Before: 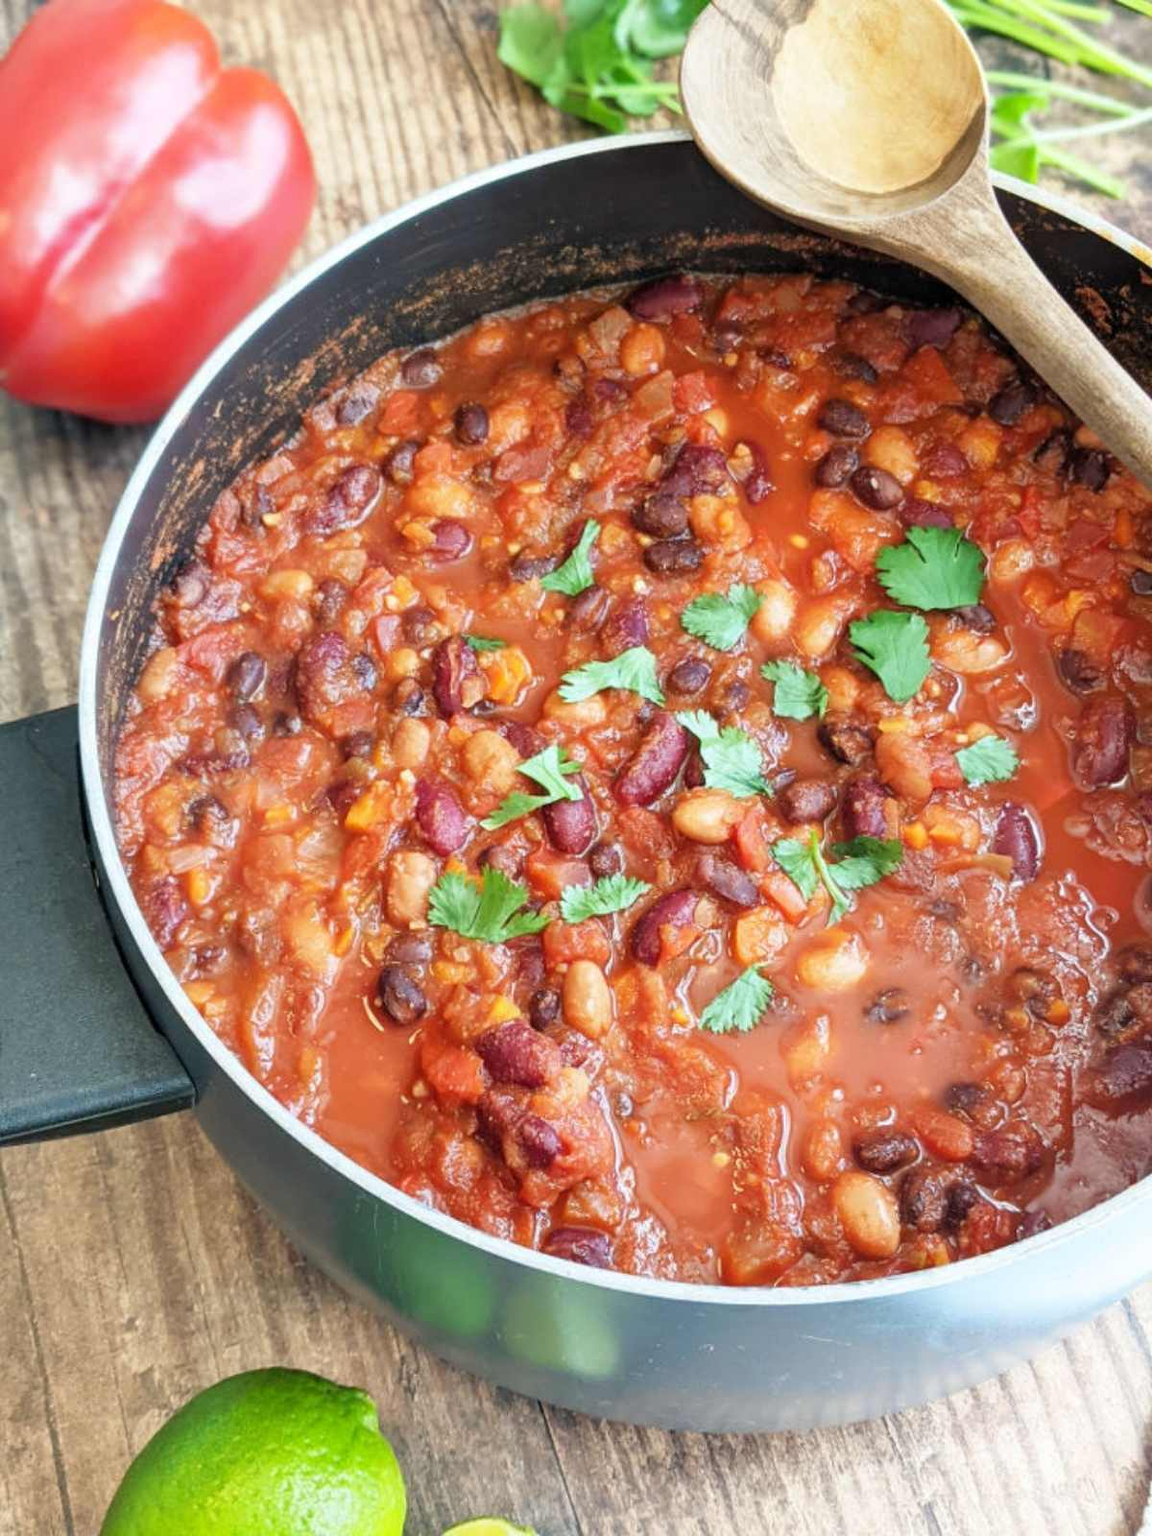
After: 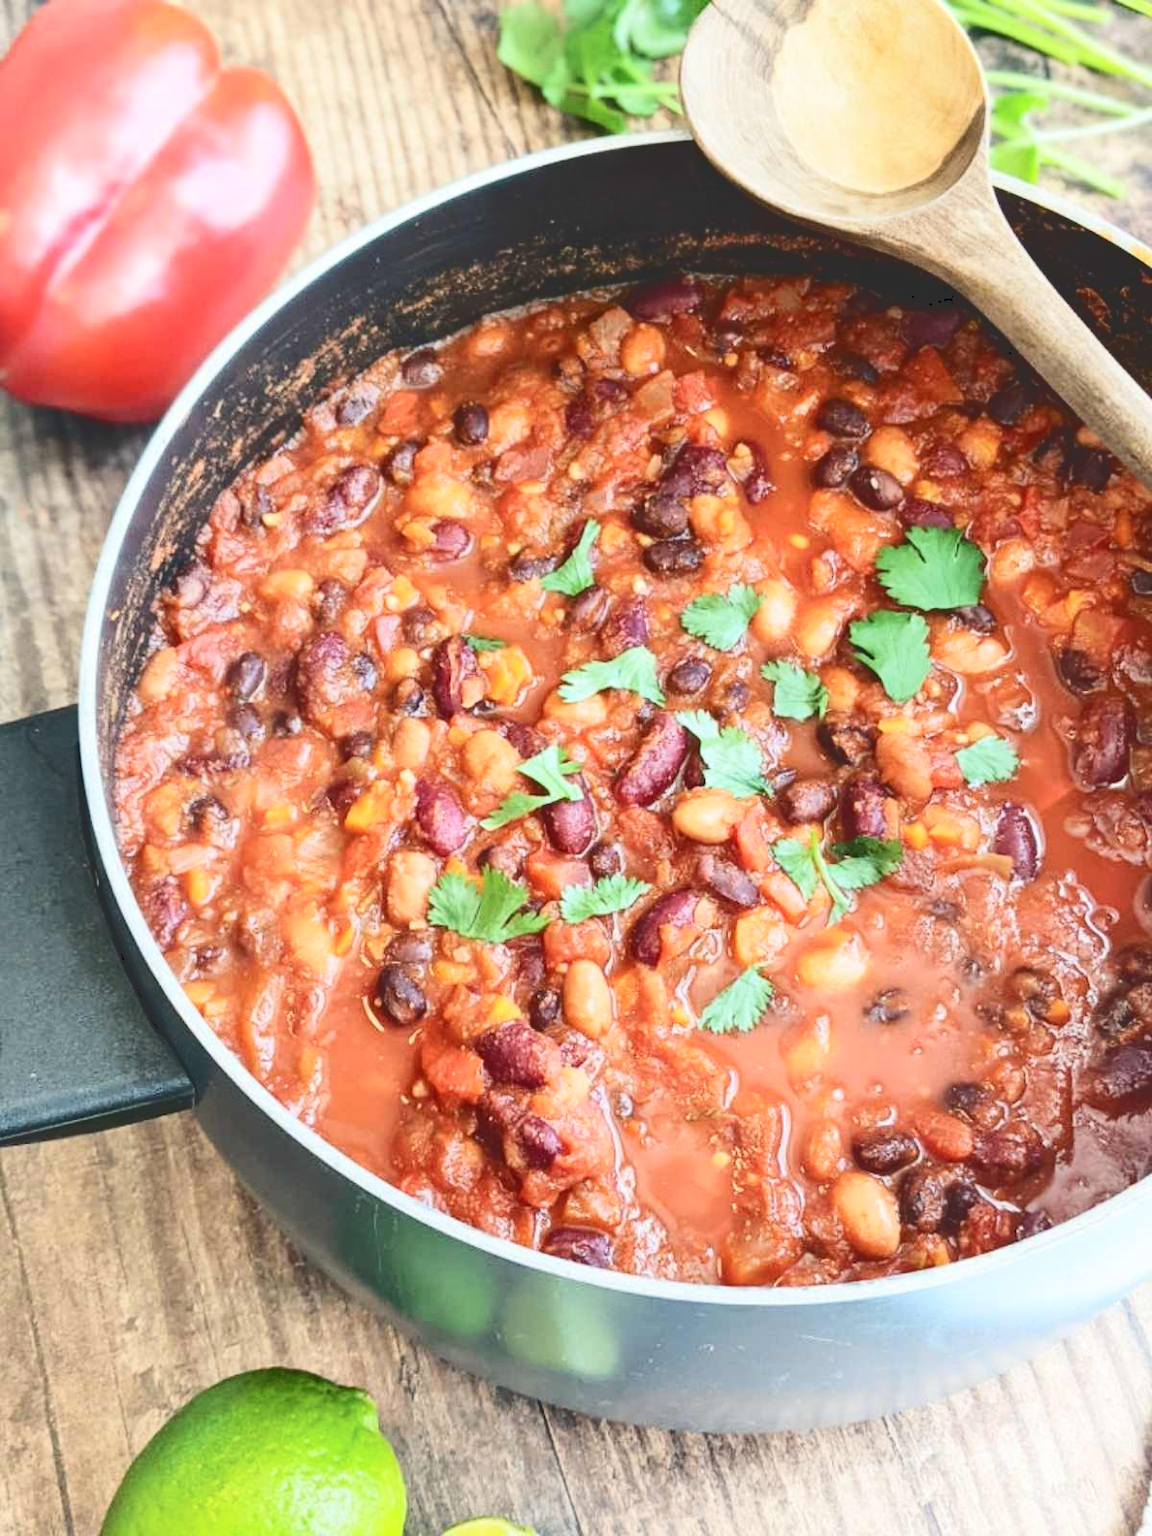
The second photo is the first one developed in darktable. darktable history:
tone curve: curves: ch0 [(0, 0) (0.003, 0.172) (0.011, 0.177) (0.025, 0.177) (0.044, 0.177) (0.069, 0.178) (0.1, 0.181) (0.136, 0.19) (0.177, 0.208) (0.224, 0.226) (0.277, 0.274) (0.335, 0.338) (0.399, 0.43) (0.468, 0.535) (0.543, 0.635) (0.623, 0.726) (0.709, 0.815) (0.801, 0.882) (0.898, 0.936) (1, 1)], color space Lab, independent channels, preserve colors none
